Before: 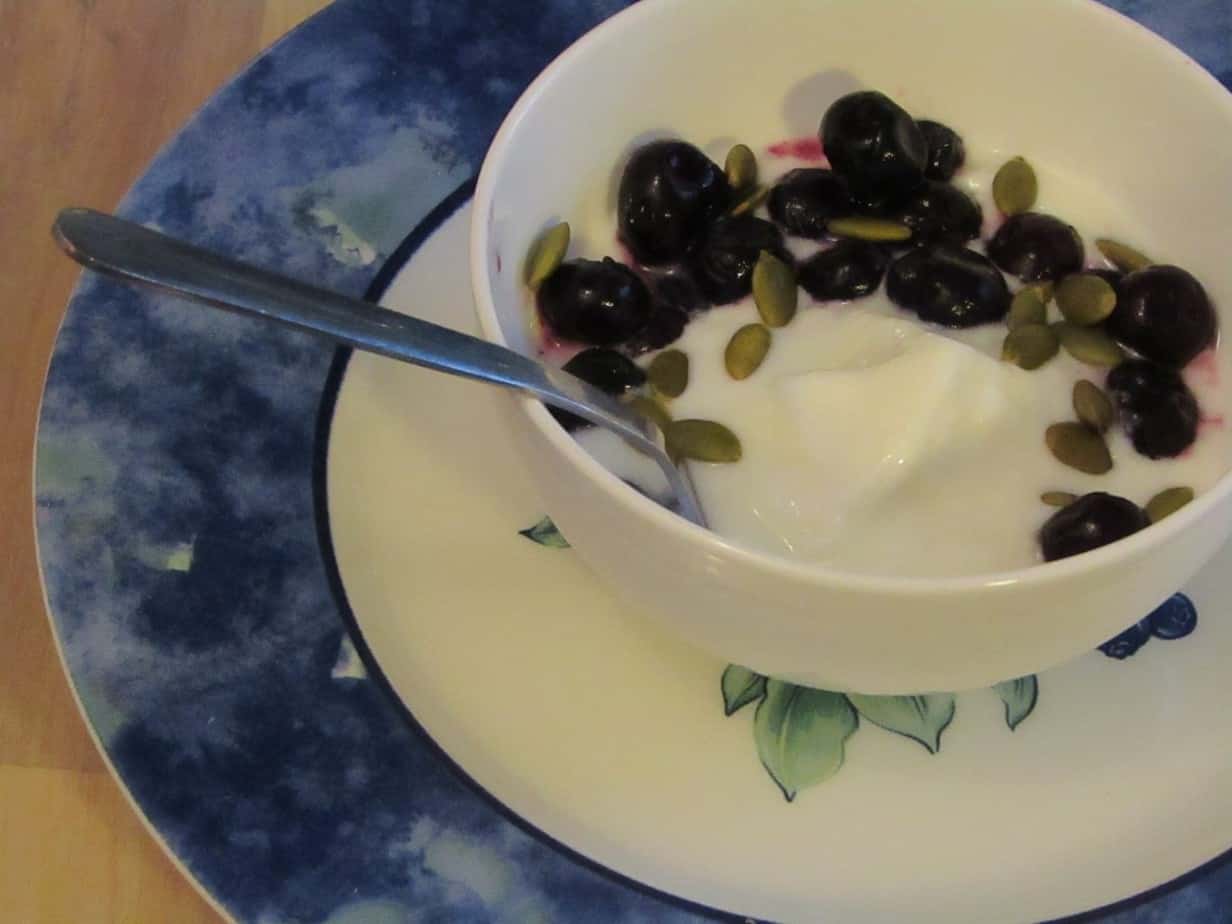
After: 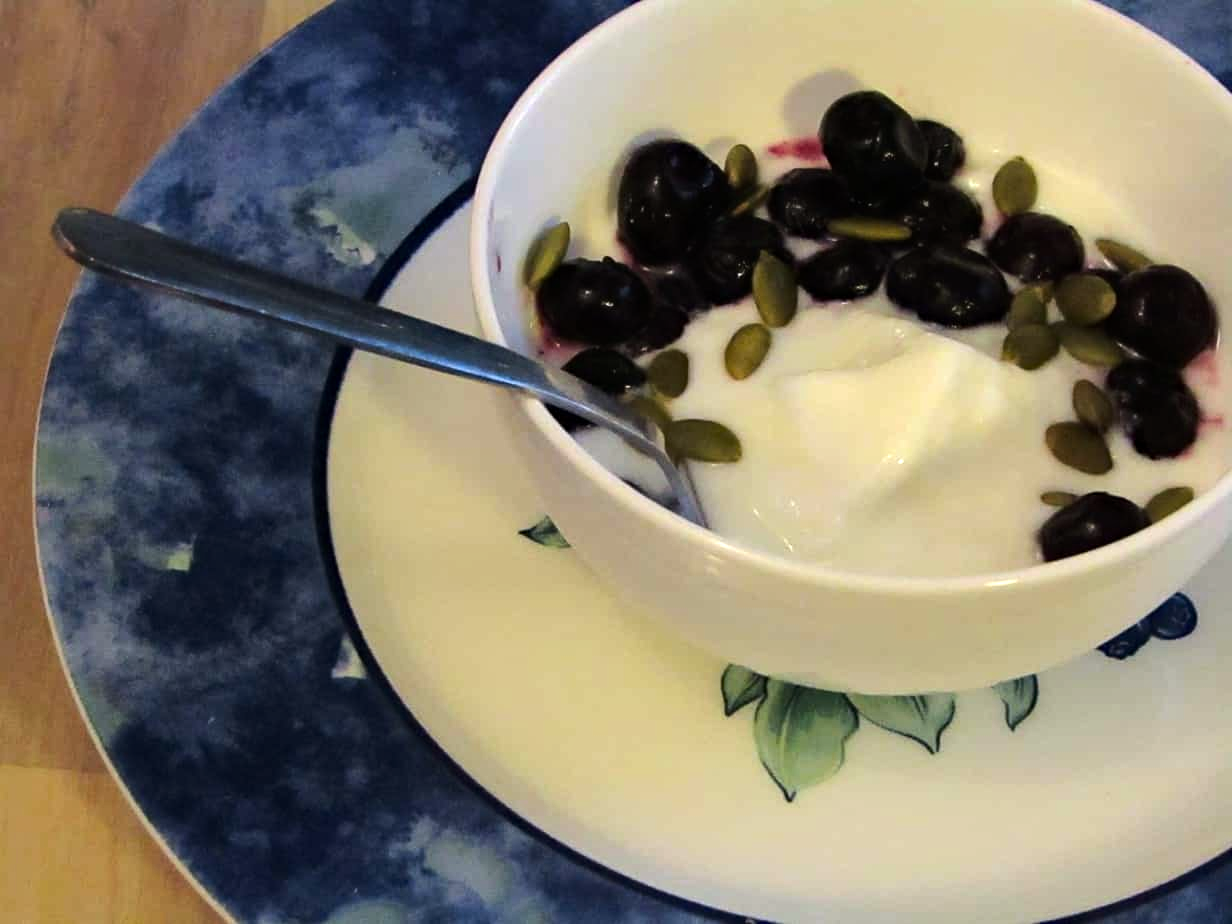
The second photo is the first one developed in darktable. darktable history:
haze removal: adaptive false
tone equalizer: -8 EV -0.75 EV, -7 EV -0.7 EV, -6 EV -0.6 EV, -5 EV -0.4 EV, -3 EV 0.4 EV, -2 EV 0.6 EV, -1 EV 0.7 EV, +0 EV 0.75 EV, edges refinement/feathering 500, mask exposure compensation -1.57 EV, preserve details no
white balance: emerald 1
